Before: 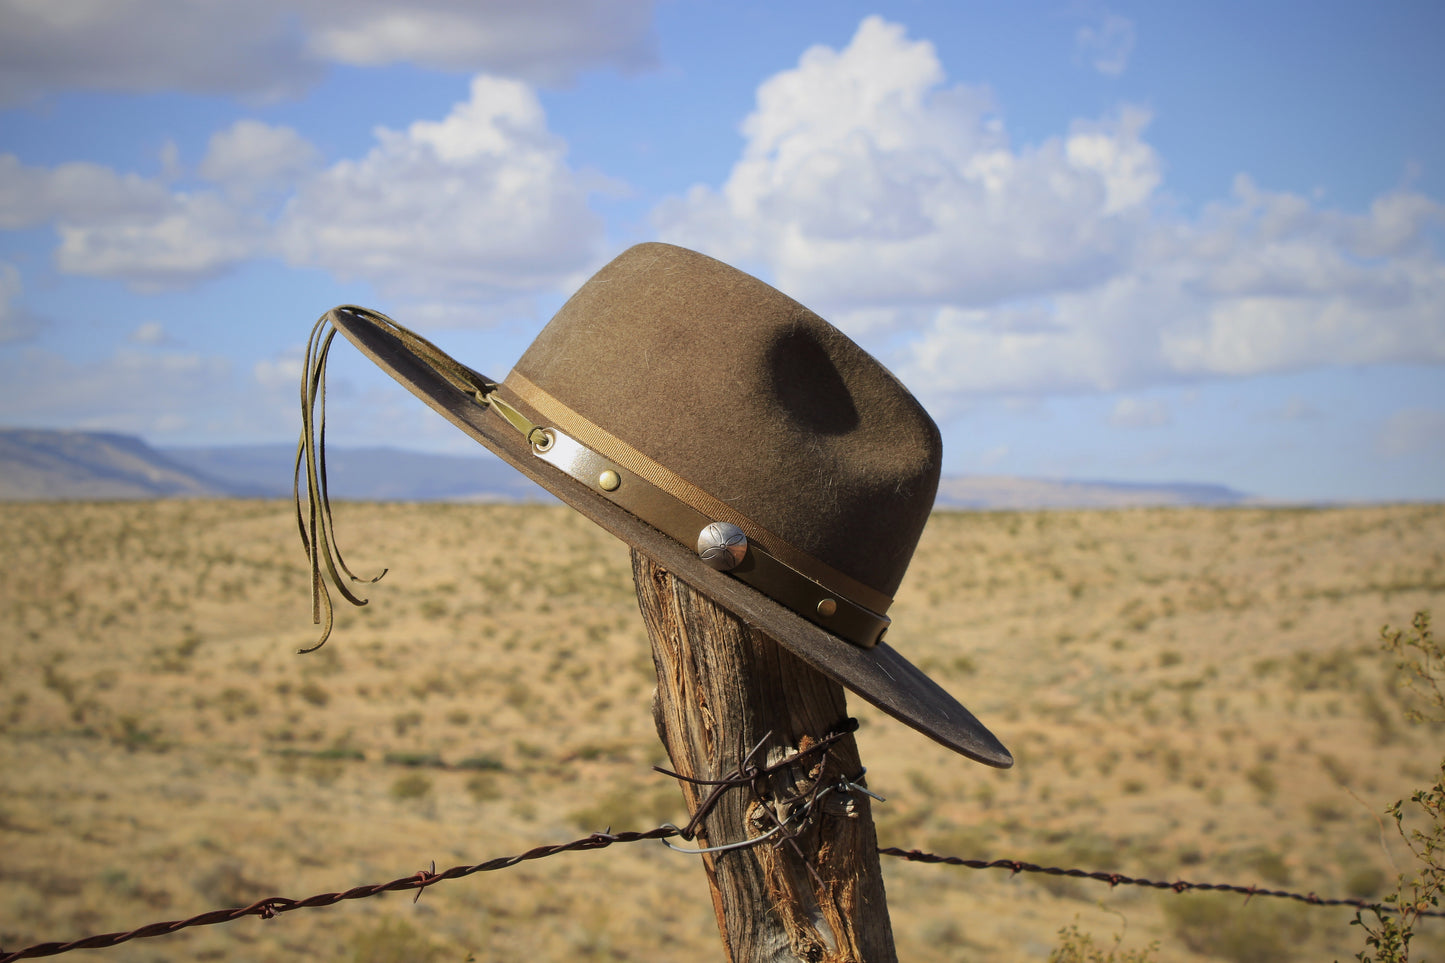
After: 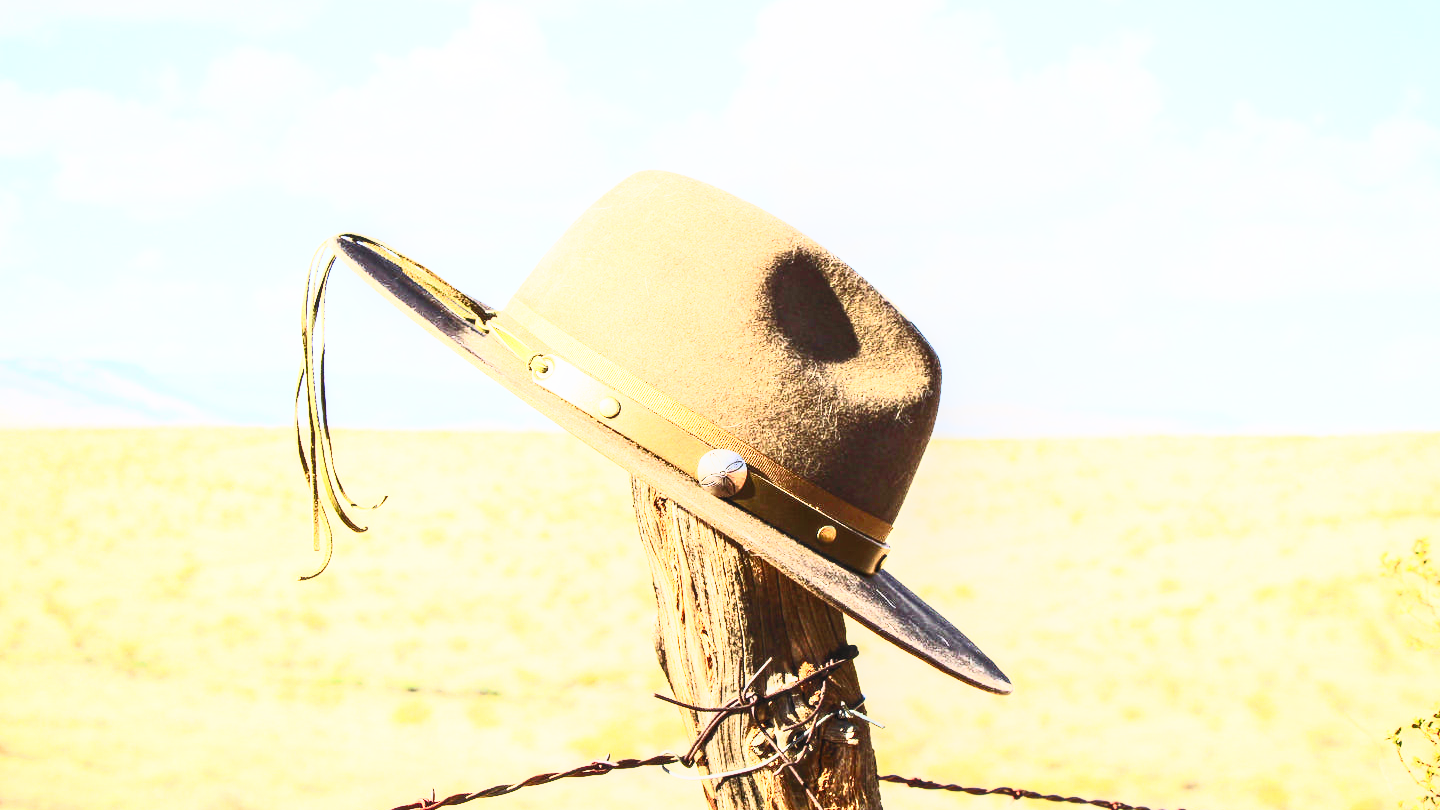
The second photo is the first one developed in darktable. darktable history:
crop: top 7.625%, bottom 8.027%
exposure: black level correction 0, exposure 1.975 EV, compensate exposure bias true, compensate highlight preservation false
contrast brightness saturation: contrast 0.83, brightness 0.59, saturation 0.59
local contrast: on, module defaults
sigmoid: skew -0.2, preserve hue 0%, red attenuation 0.1, red rotation 0.035, green attenuation 0.1, green rotation -0.017, blue attenuation 0.15, blue rotation -0.052, base primaries Rec2020
